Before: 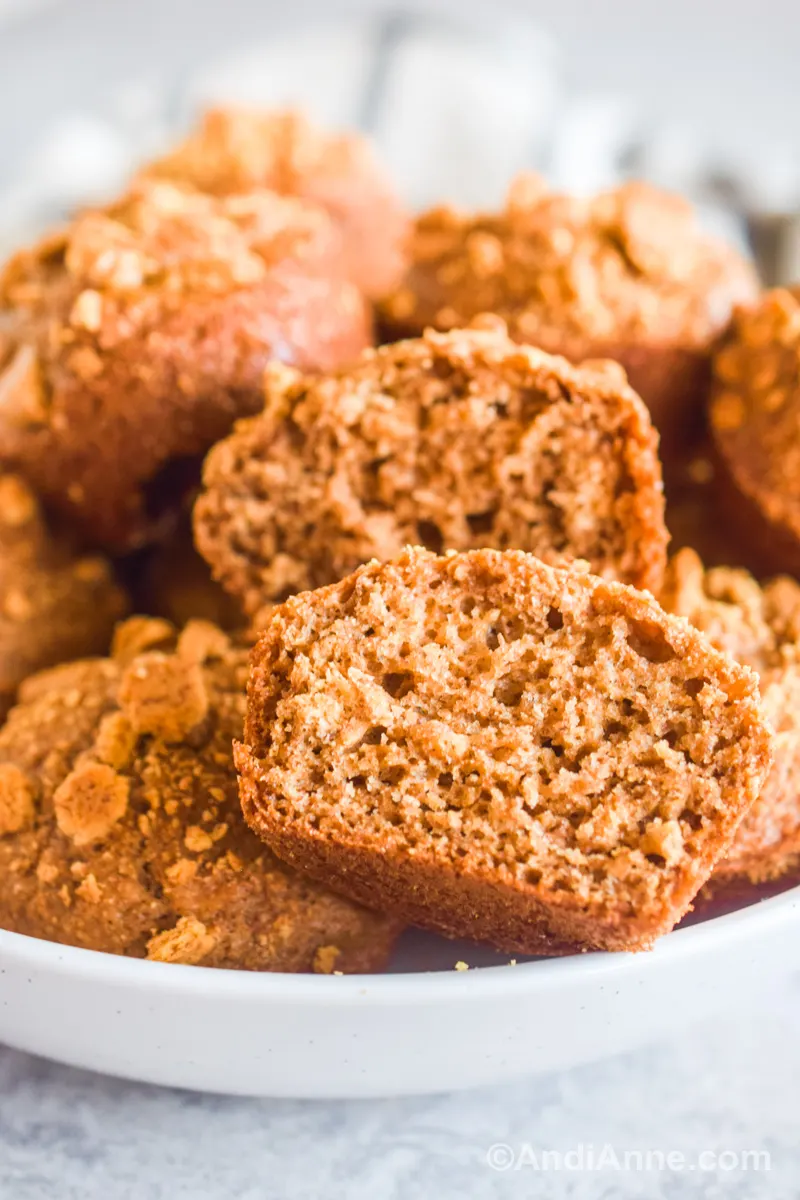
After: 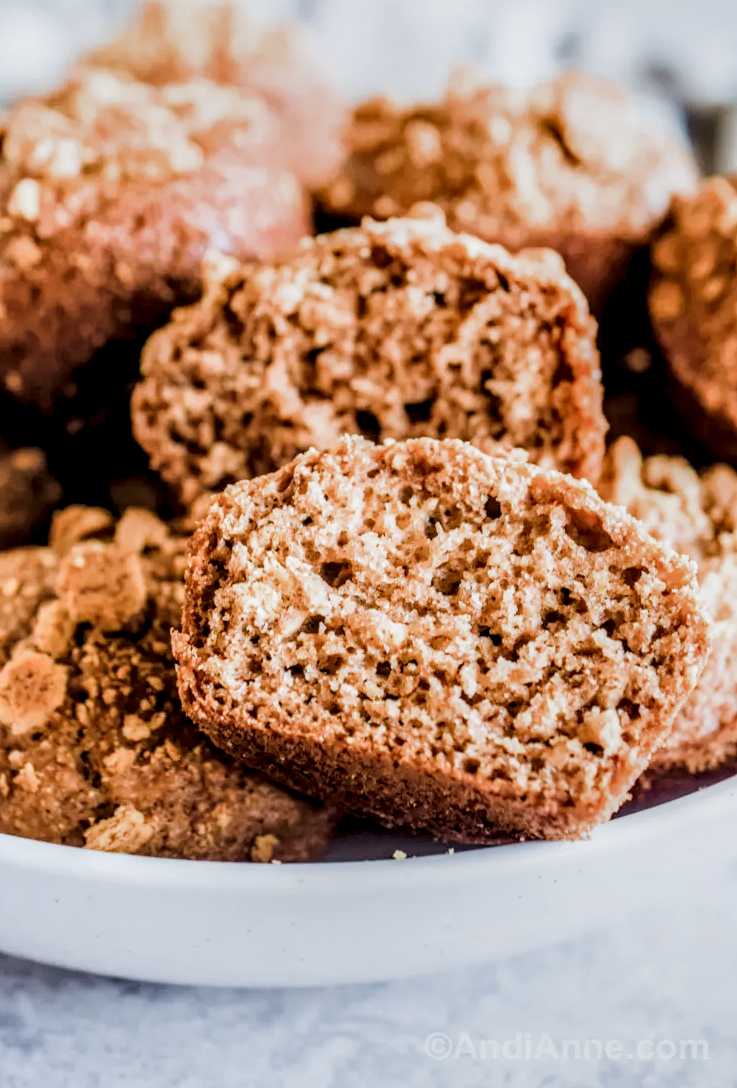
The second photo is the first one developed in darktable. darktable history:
filmic rgb: black relative exposure -5.08 EV, white relative exposure 3.97 EV, hardness 2.9, contrast 1.098, highlights saturation mix -19.42%, add noise in highlights 0.001, preserve chrominance luminance Y, color science v3 (2019), use custom middle-gray values true, contrast in highlights soft
crop and rotate: left 7.837%, top 9.268%
color calibration: x 0.367, y 0.376, temperature 4377.8 K, saturation algorithm version 1 (2020)
local contrast: highlights 17%, detail 185%
